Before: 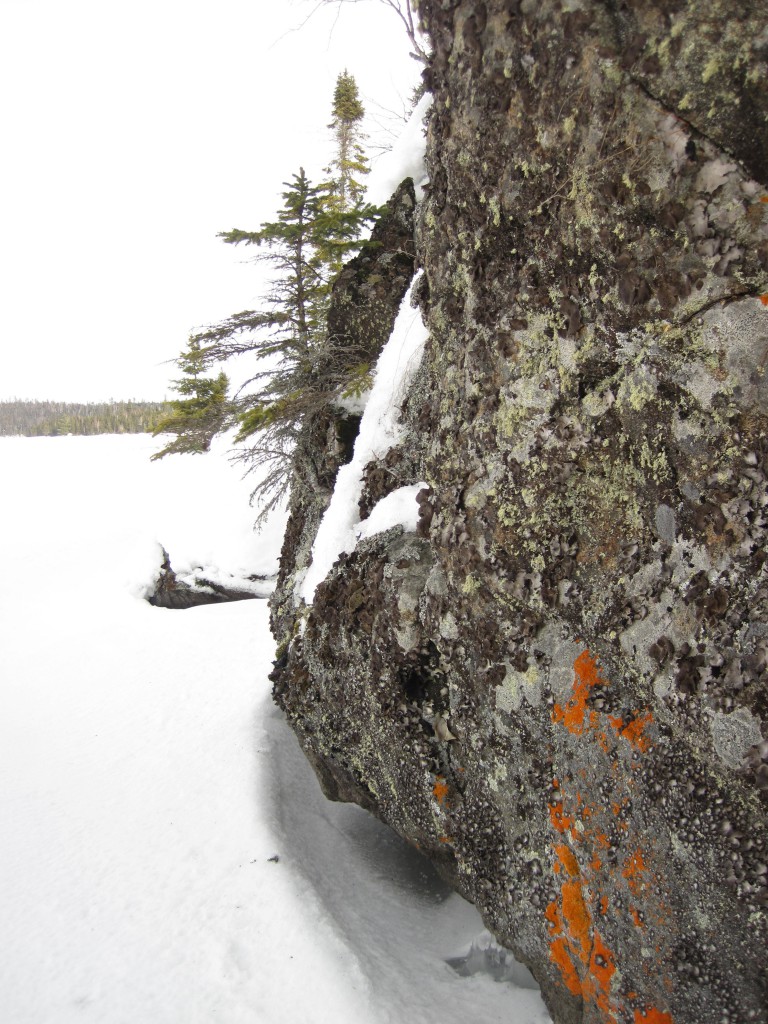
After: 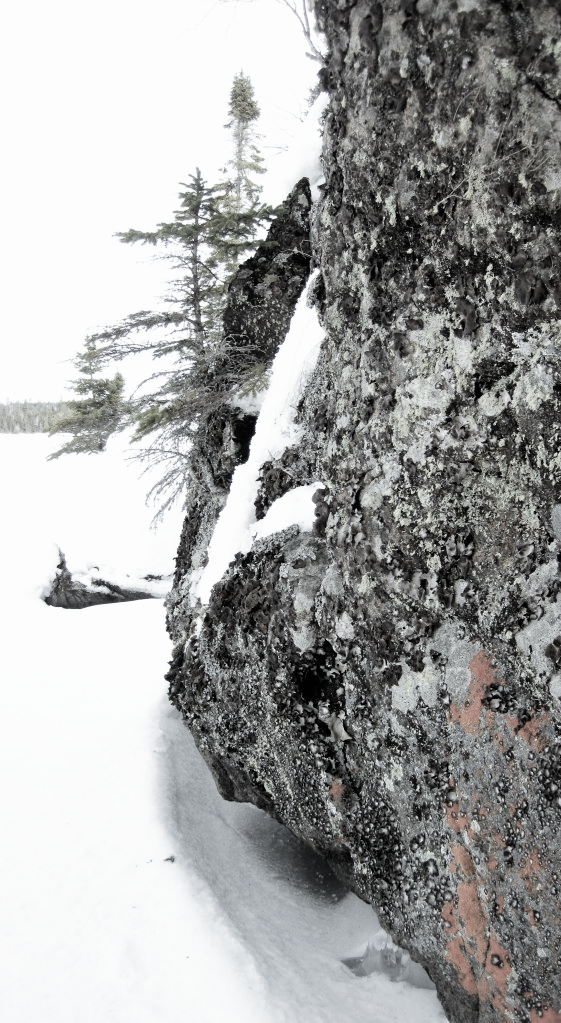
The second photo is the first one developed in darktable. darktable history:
crop: left 13.609%, top 0%, right 13.287%
color calibration: output R [1.003, 0.027, -0.041, 0], output G [-0.018, 1.043, -0.038, 0], output B [0.071, -0.086, 1.017, 0], illuminant F (fluorescent), F source F9 (Cool White Deluxe 4150 K) – high CRI, x 0.375, y 0.373, temperature 4162.73 K
filmic rgb: black relative exposure -5.14 EV, white relative exposure 3.53 EV, hardness 3.17, contrast 1.4, highlights saturation mix -28.87%, preserve chrominance RGB euclidean norm (legacy), color science v4 (2020)
